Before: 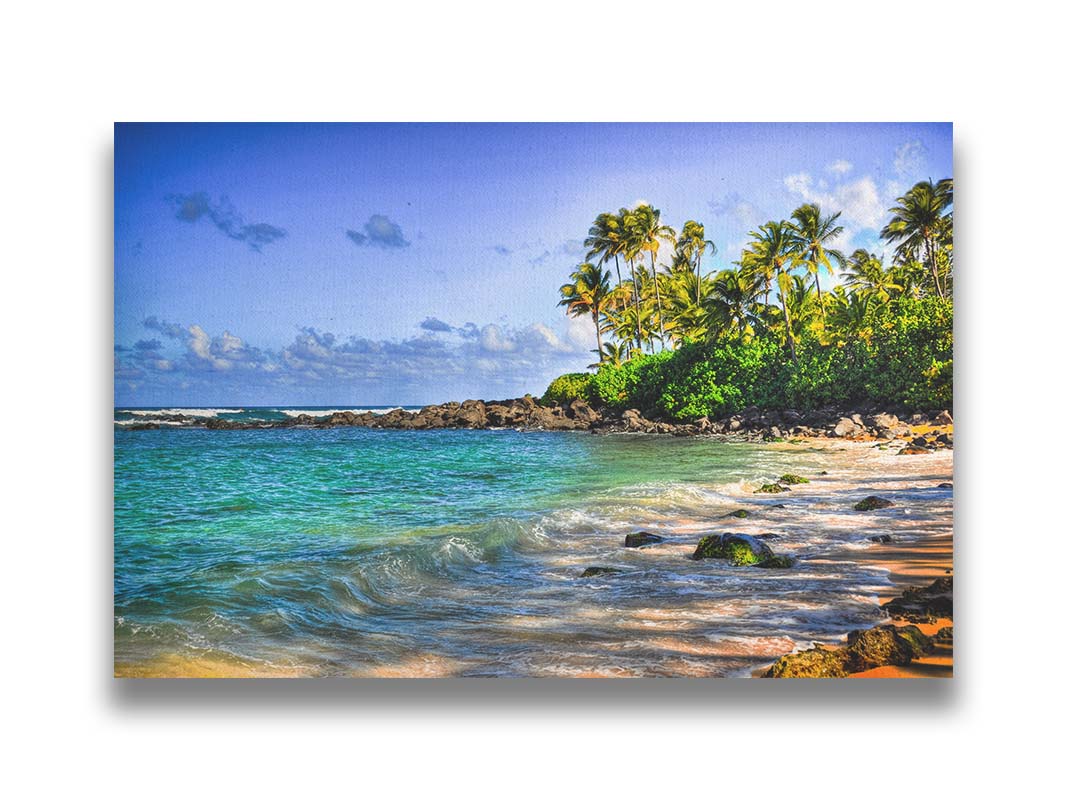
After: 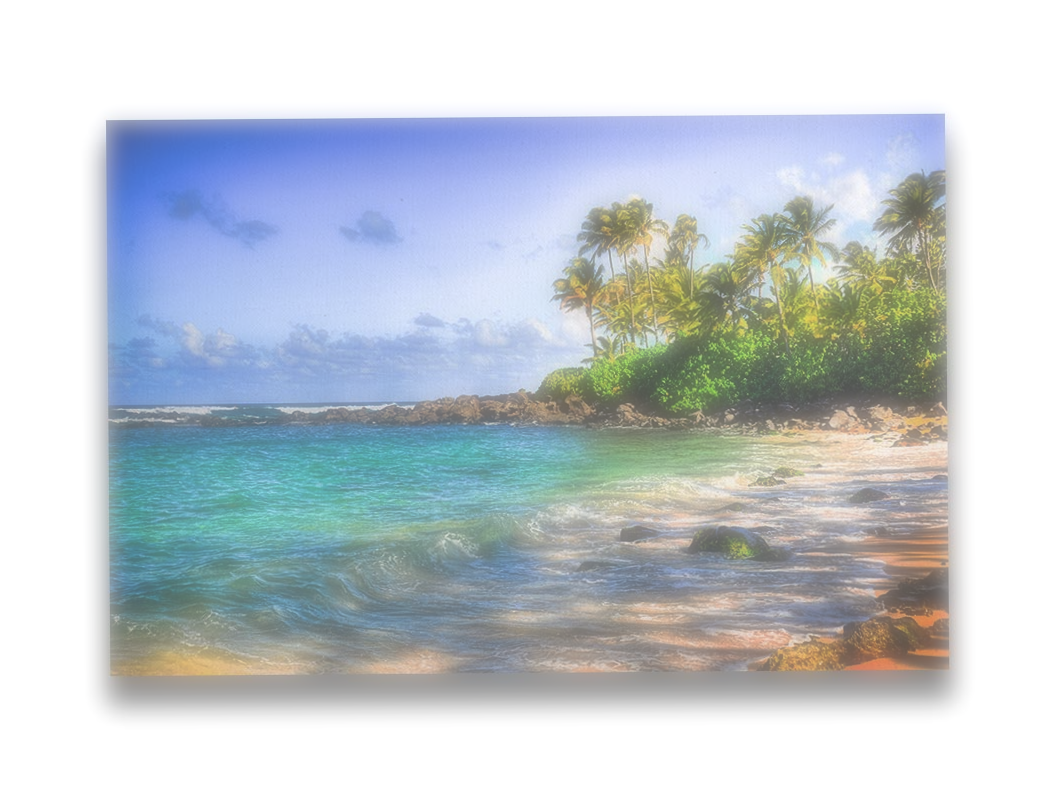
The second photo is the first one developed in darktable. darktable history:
rotate and perspective: rotation -0.45°, automatic cropping original format, crop left 0.008, crop right 0.992, crop top 0.012, crop bottom 0.988
soften: on, module defaults
exposure: black level correction -0.041, exposure 0.064 EV, compensate highlight preservation false
